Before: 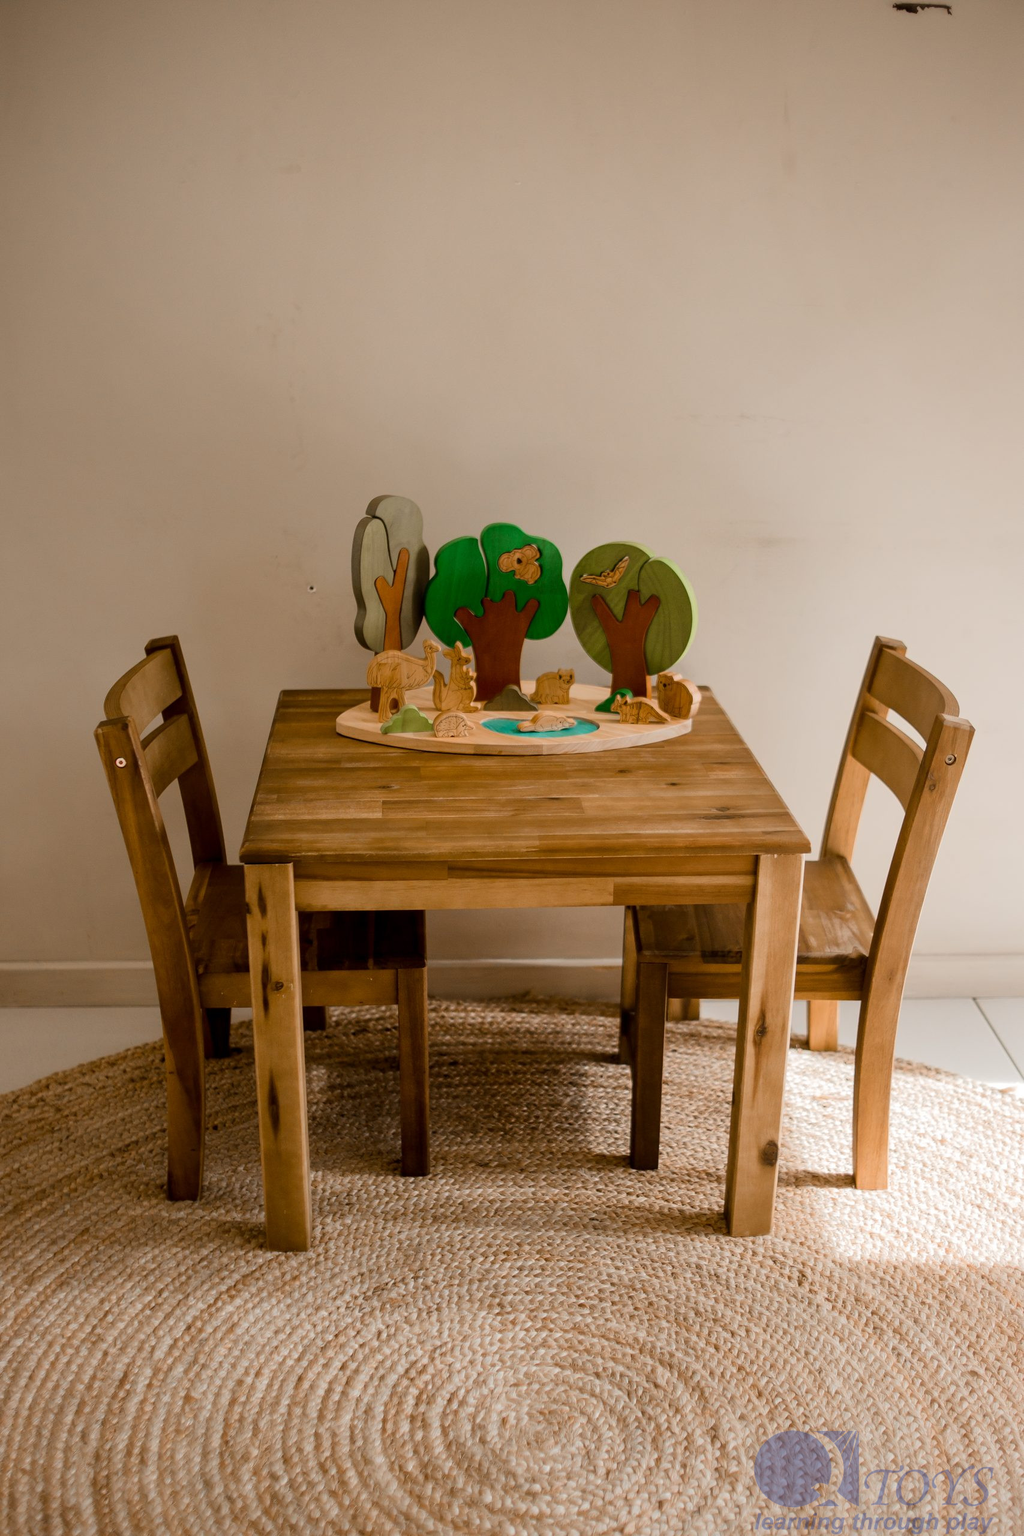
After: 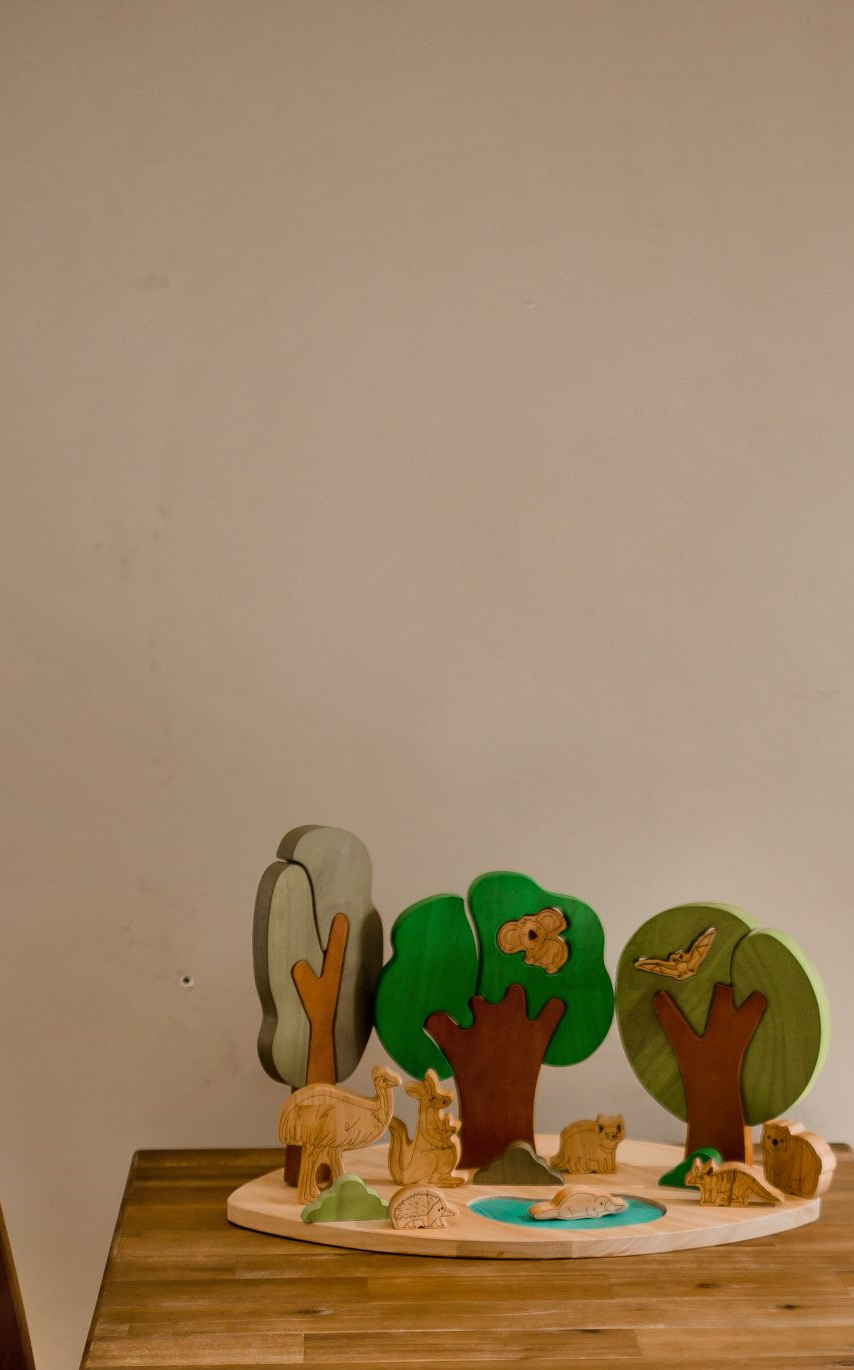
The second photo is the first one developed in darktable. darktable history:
crop: left 19.556%, right 30.401%, bottom 46.458%
shadows and highlights: shadows 60, soften with gaussian
